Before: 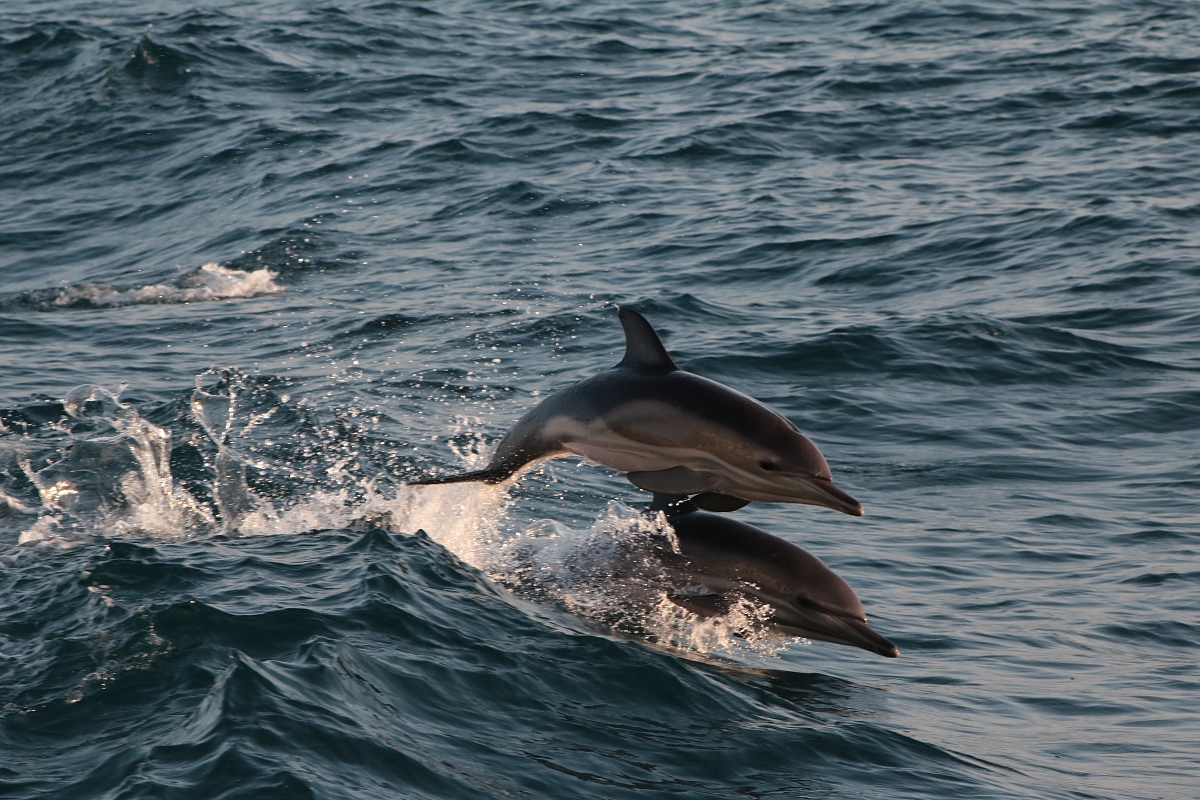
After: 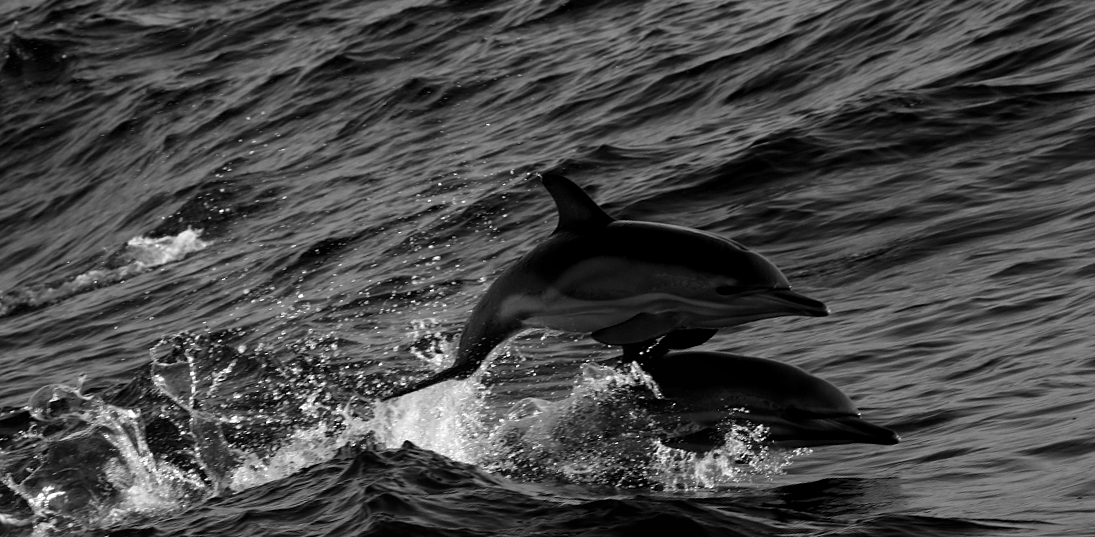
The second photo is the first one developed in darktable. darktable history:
rotate and perspective: rotation -14.8°, crop left 0.1, crop right 0.903, crop top 0.25, crop bottom 0.748
bloom: size 13.65%, threshold 98.39%, strength 4.82%
exposure: black level correction 0, compensate exposure bias true, compensate highlight preservation false
levels: levels [0.101, 0.578, 0.953]
white balance: emerald 1
monochrome: on, module defaults
